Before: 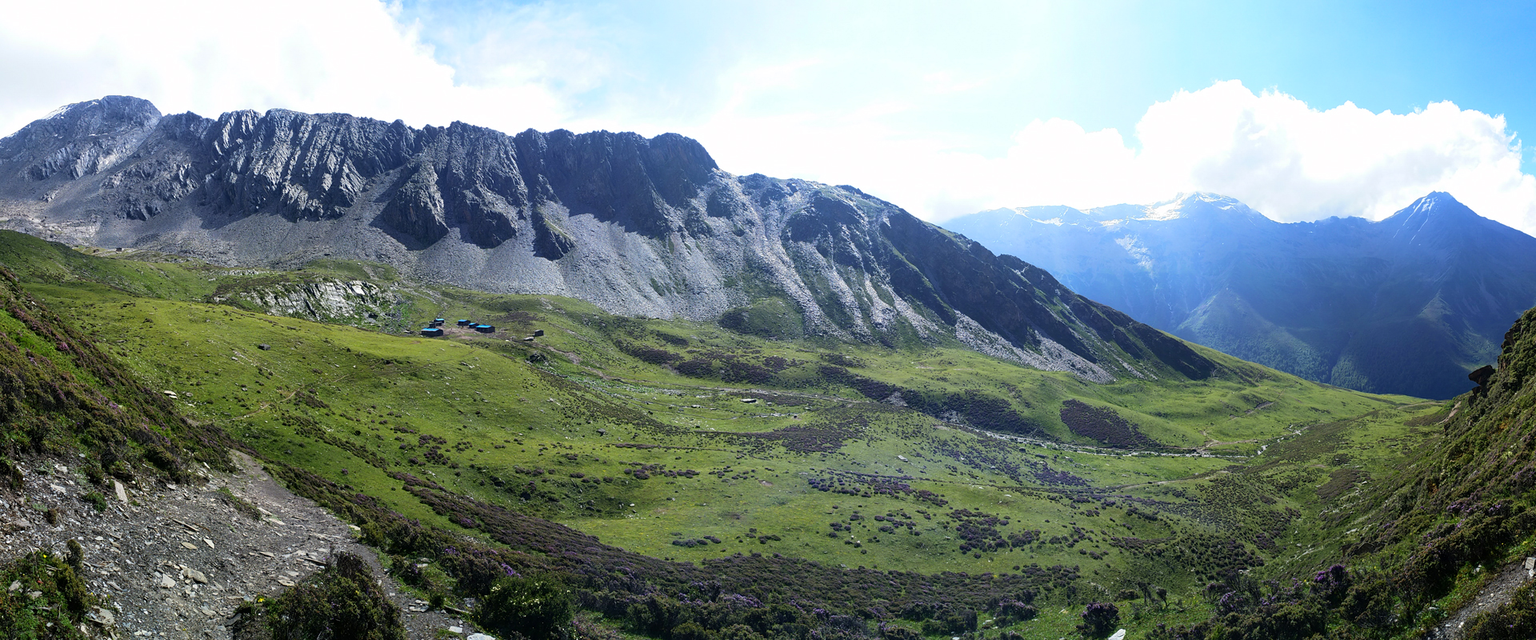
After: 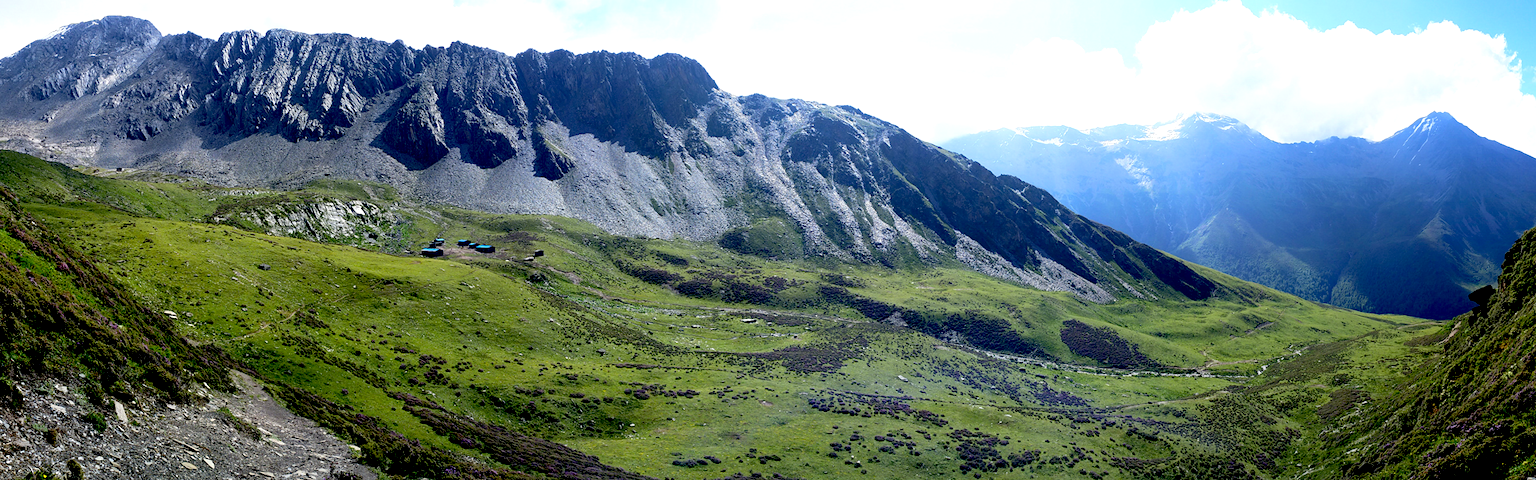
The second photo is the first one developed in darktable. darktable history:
exposure: black level correction 0.025, exposure 0.182 EV, compensate highlight preservation false
crop and rotate: top 12.5%, bottom 12.5%
